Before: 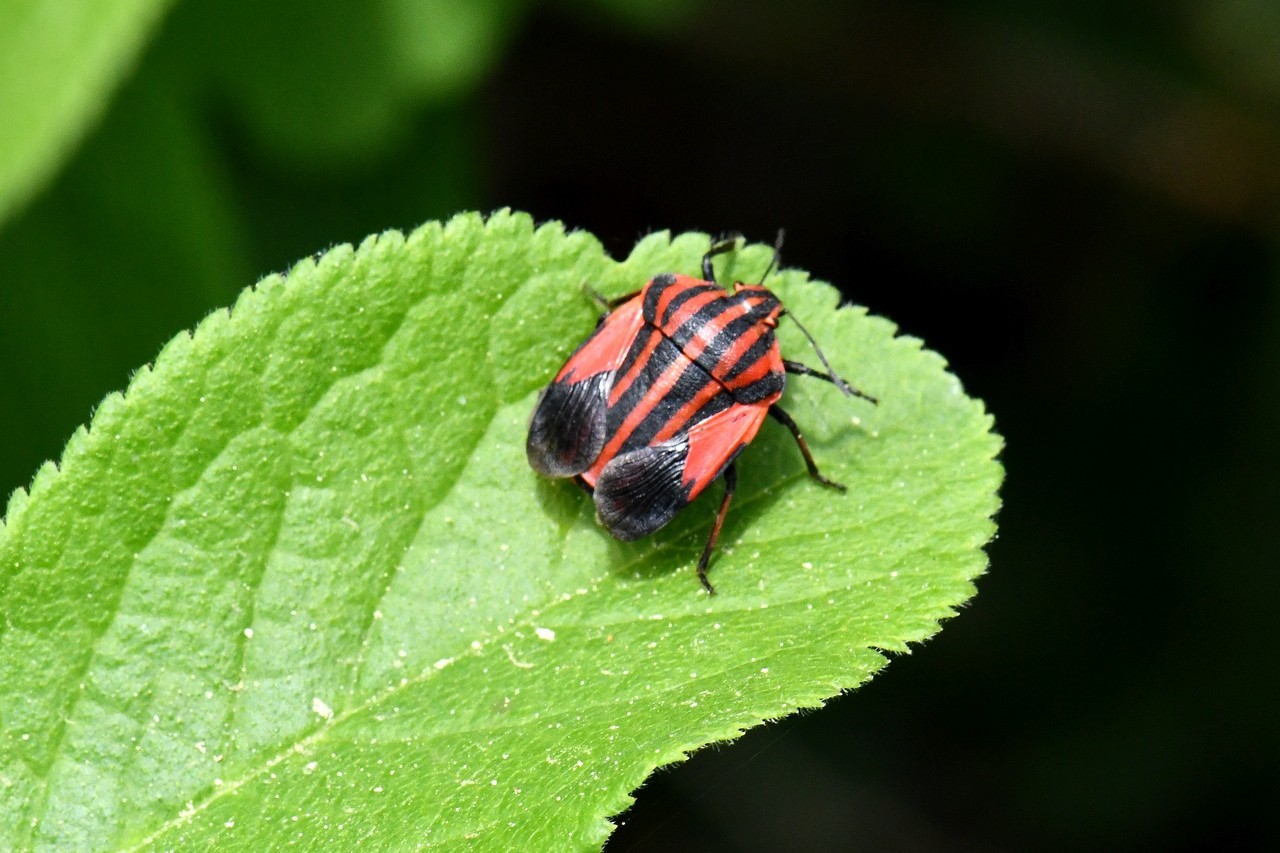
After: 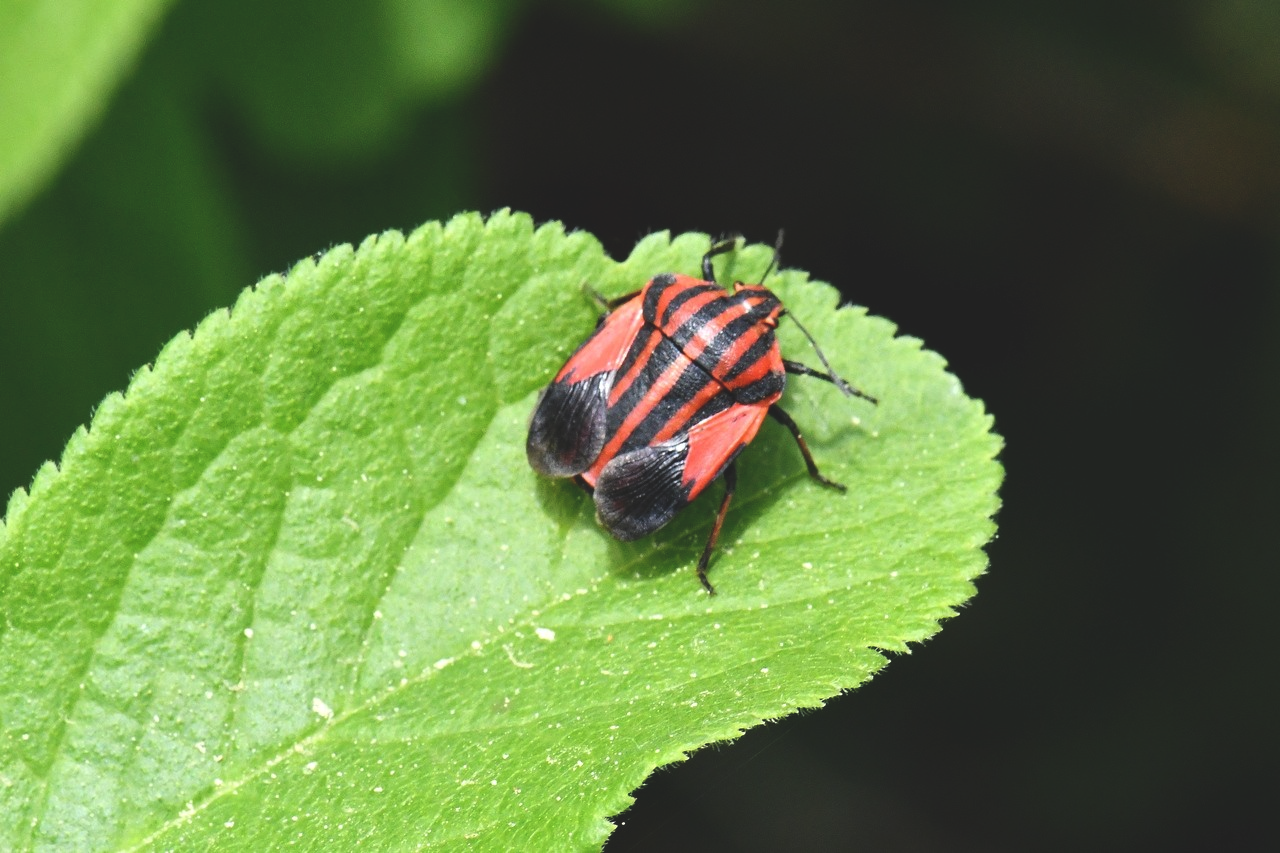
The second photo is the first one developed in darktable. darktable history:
exposure: black level correction -0.015, compensate highlight preservation false
tone equalizer: on, module defaults
